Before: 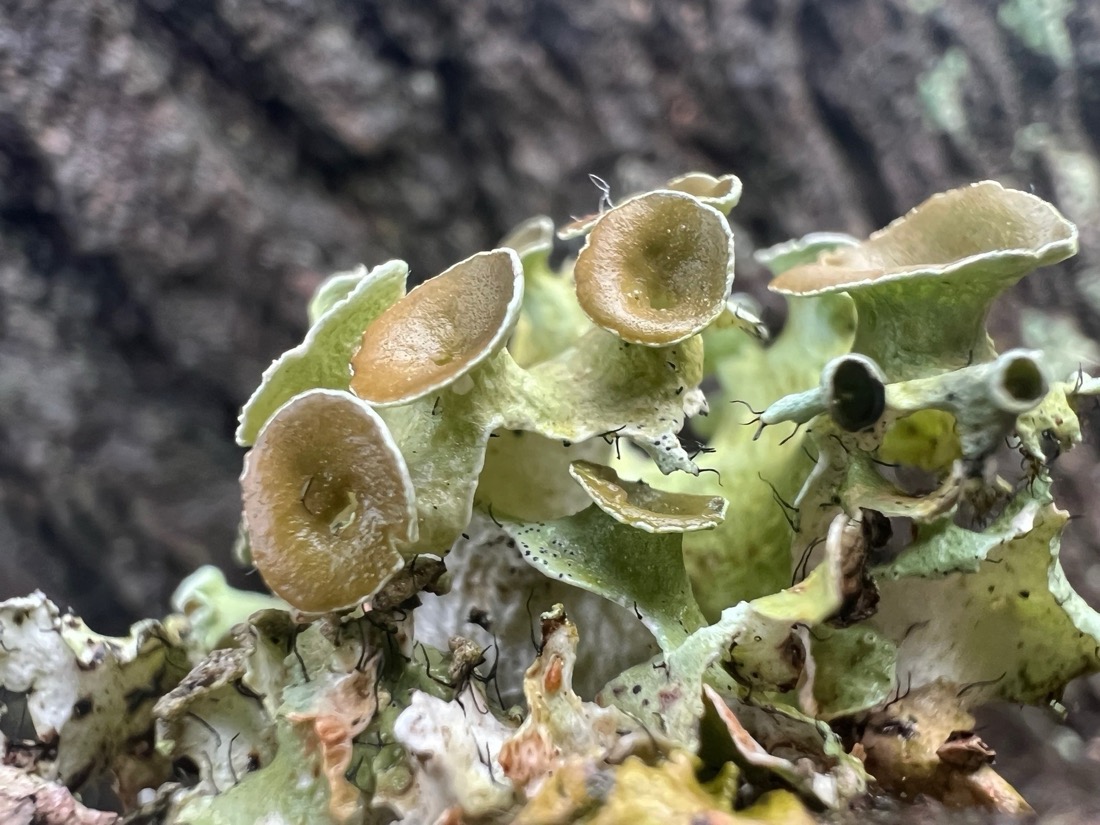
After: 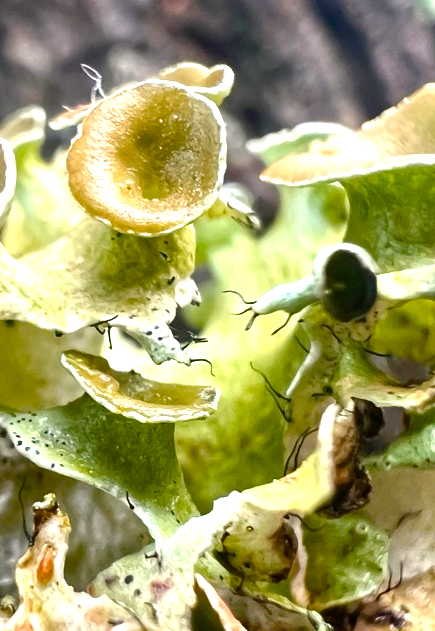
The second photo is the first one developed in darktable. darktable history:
crop: left 46.182%, top 13.444%, right 14.227%, bottom 10.044%
color balance rgb: highlights gain › chroma 2.028%, highlights gain › hue 71.59°, linear chroma grading › global chroma 24.862%, perceptual saturation grading › global saturation 20%, perceptual saturation grading › highlights -50.067%, perceptual saturation grading › shadows 30.73%, perceptual brilliance grading › global brilliance 25.753%, global vibrance 20%
